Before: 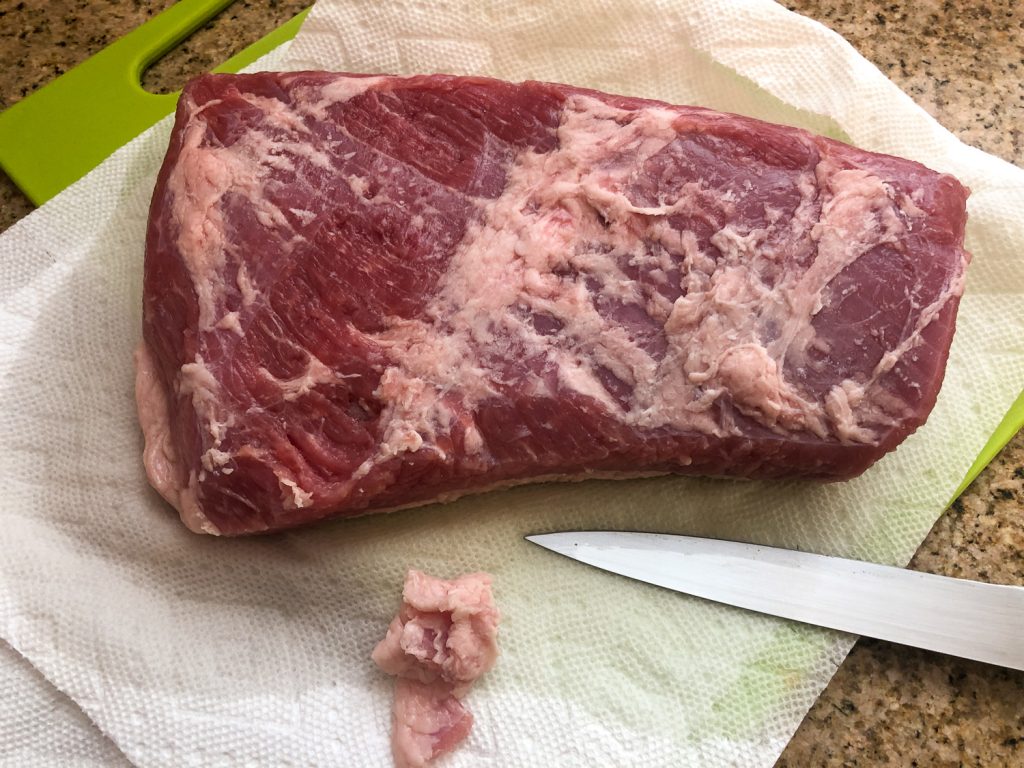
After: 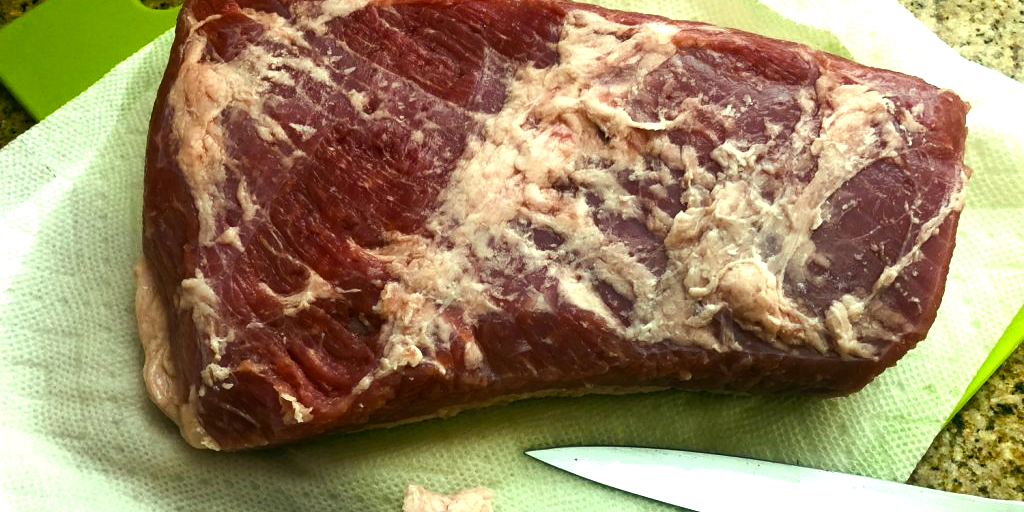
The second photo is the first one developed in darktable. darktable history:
white balance: red 0.976, blue 1.04
color balance rgb: shadows lift › luminance -7.7%, shadows lift › chroma 2.13%, shadows lift › hue 165.27°, power › luminance -7.77%, power › chroma 1.1%, power › hue 215.88°, highlights gain › luminance 15.15%, highlights gain › chroma 7%, highlights gain › hue 125.57°, global offset › luminance -0.33%, global offset › chroma 0.11%, global offset › hue 165.27°, perceptual saturation grading › global saturation 24.42%, perceptual saturation grading › highlights -24.42%, perceptual saturation grading › mid-tones 24.42%, perceptual saturation grading › shadows 40%, perceptual brilliance grading › global brilliance -5%, perceptual brilliance grading › highlights 24.42%, perceptual brilliance grading › mid-tones 7%, perceptual brilliance grading › shadows -5%
color balance: lift [1.005, 1.002, 0.998, 0.998], gamma [1, 1.021, 1.02, 0.979], gain [0.923, 1.066, 1.056, 0.934]
crop: top 11.166%, bottom 22.168%
